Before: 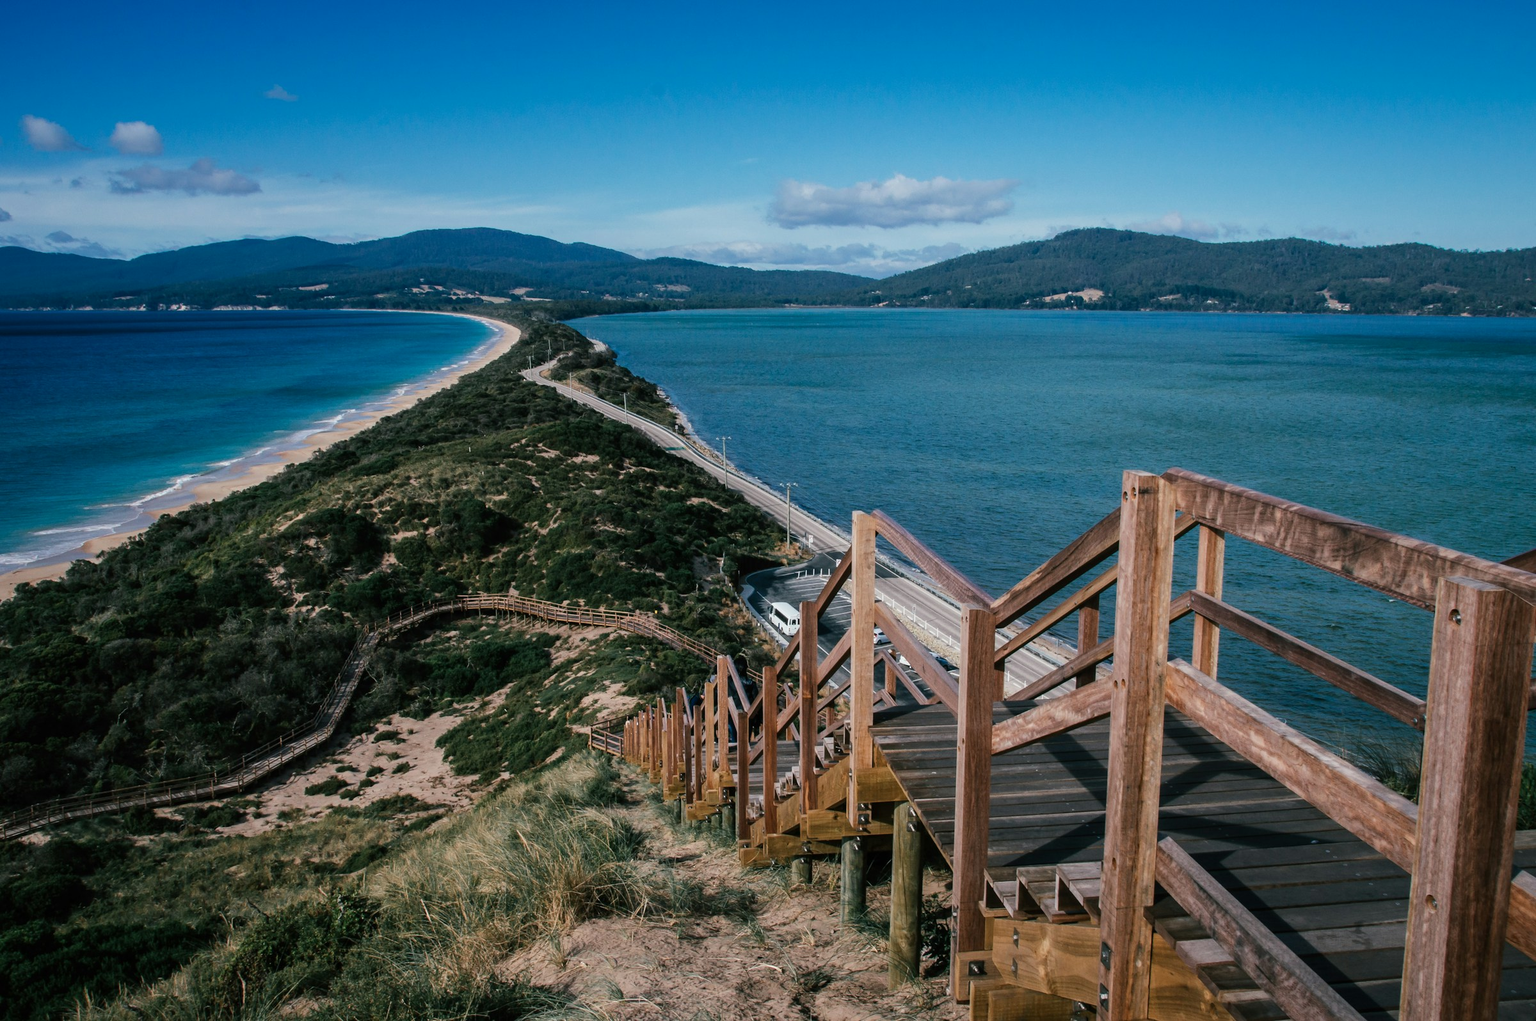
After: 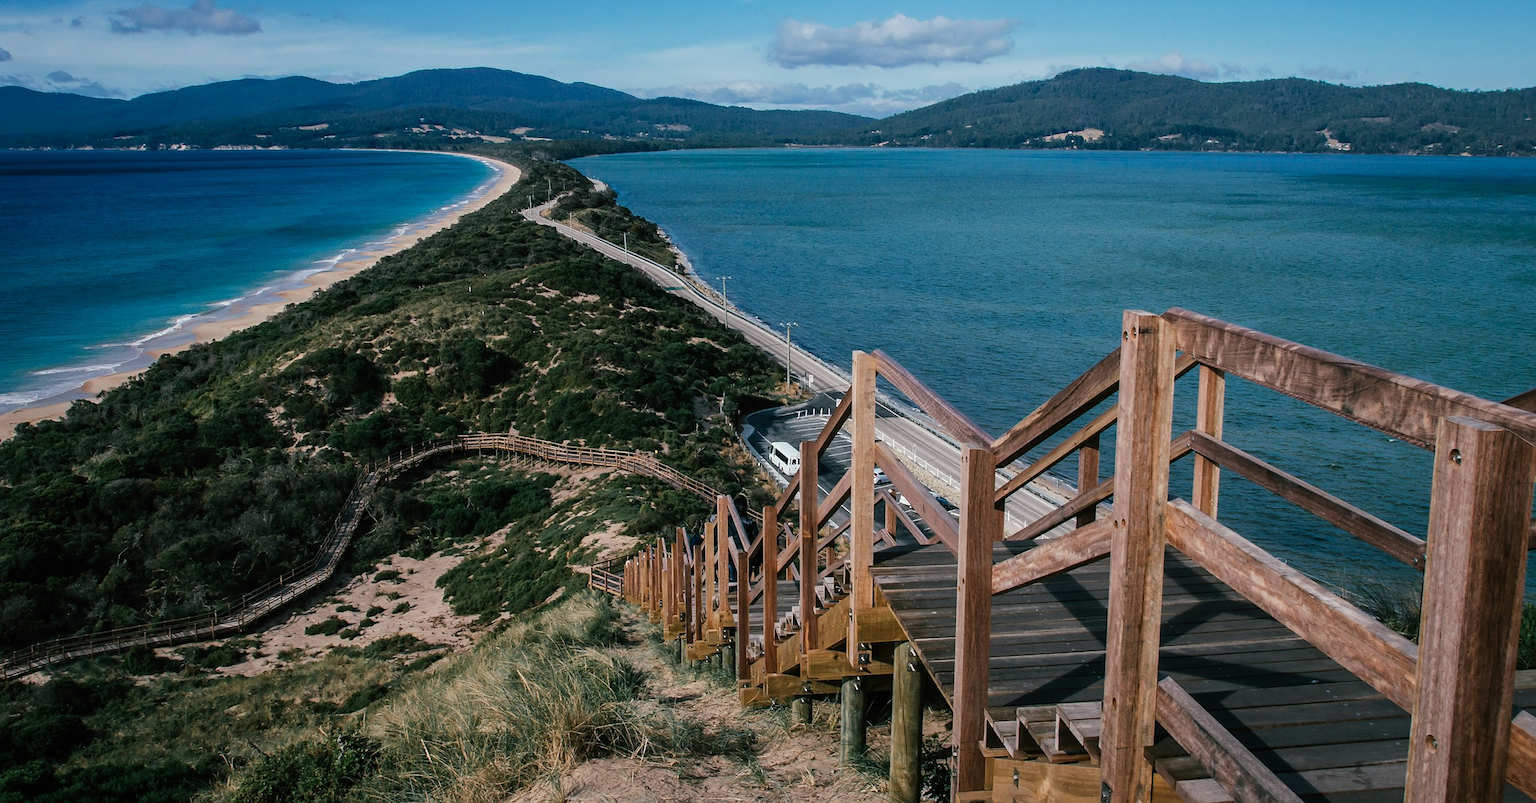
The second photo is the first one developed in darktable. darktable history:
crop and rotate: top 15.774%, bottom 5.506%
sharpen: radius 0.969, amount 0.604
